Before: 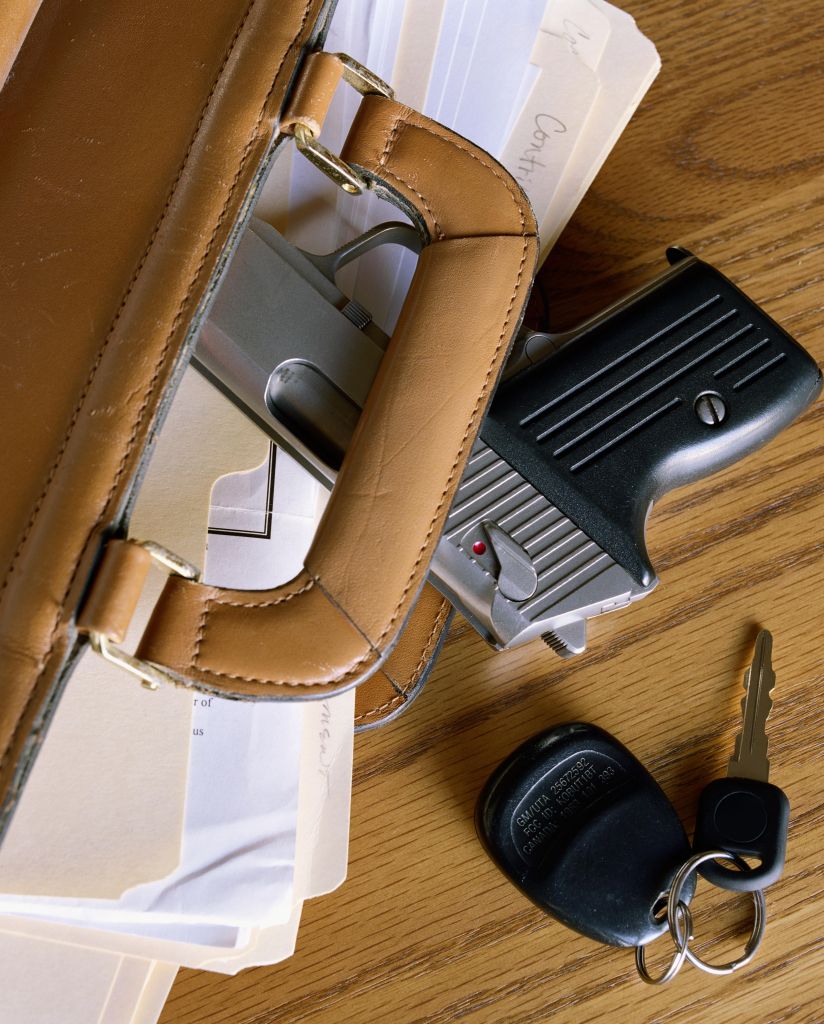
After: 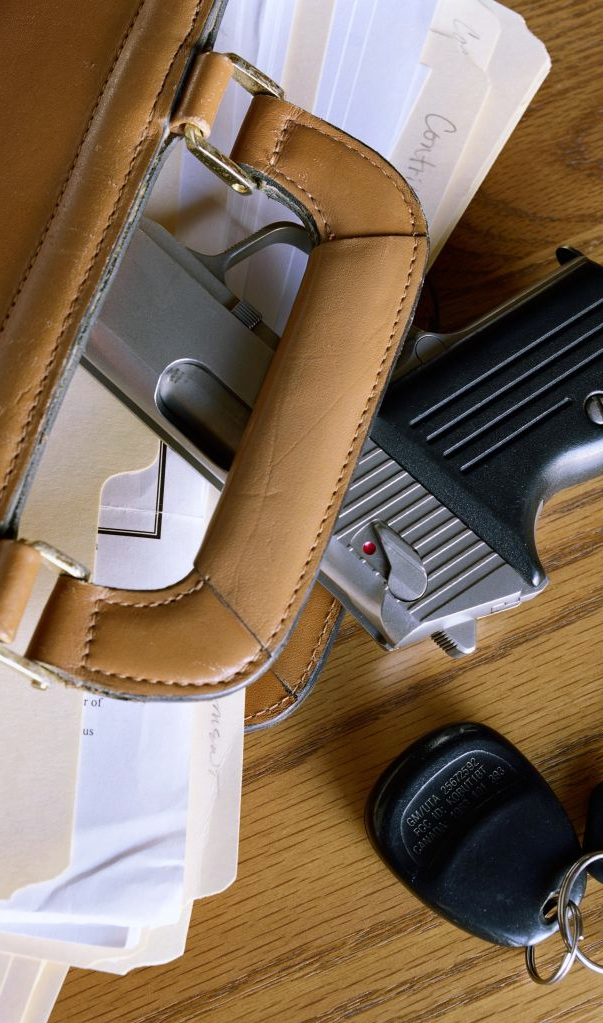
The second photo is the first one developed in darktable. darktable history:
crop: left 13.443%, right 13.31%
white balance: red 0.98, blue 1.034
